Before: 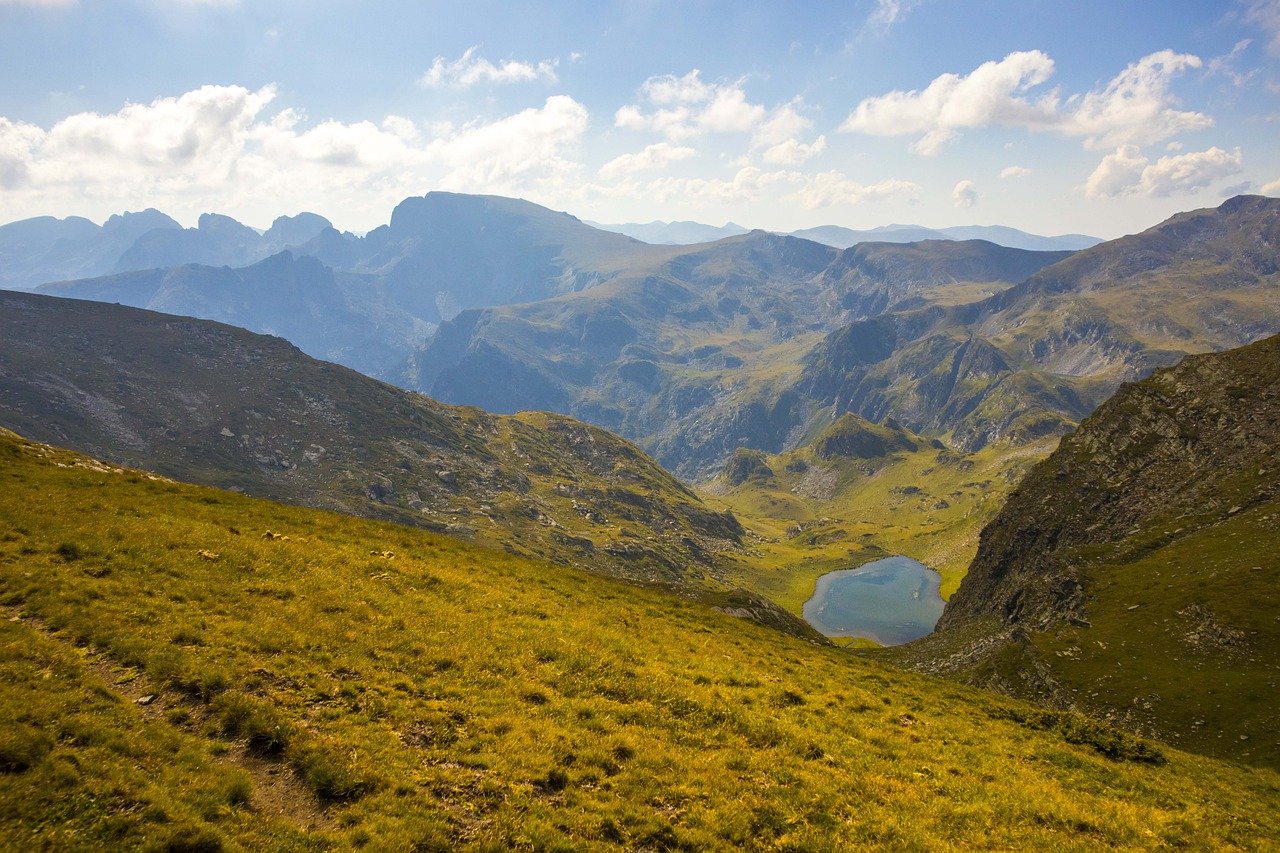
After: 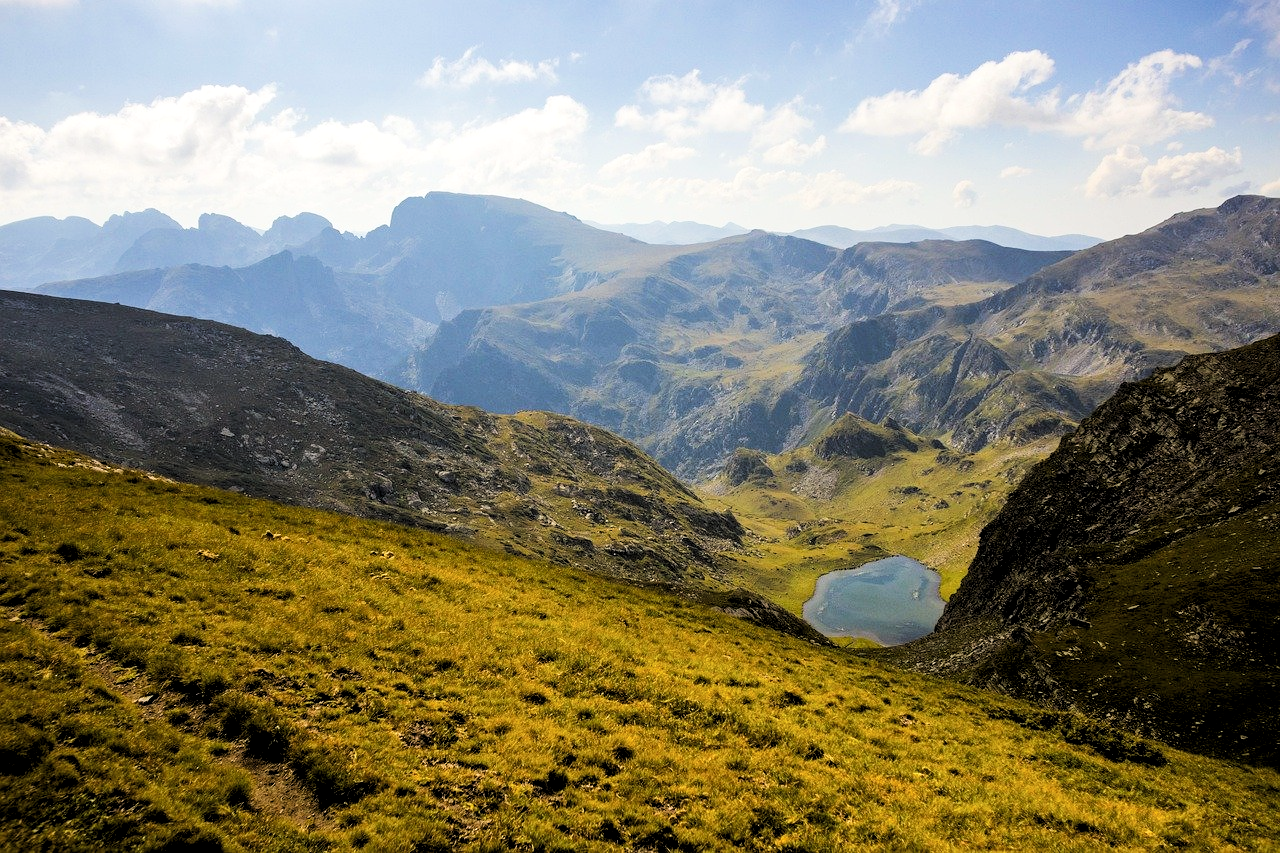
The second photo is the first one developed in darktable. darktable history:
sharpen: radius 2.883, amount 0.868, threshold 47.523
filmic rgb: black relative exposure -5 EV, hardness 2.88, contrast 1.3, highlights saturation mix -30%
levels: levels [0.055, 0.477, 0.9]
